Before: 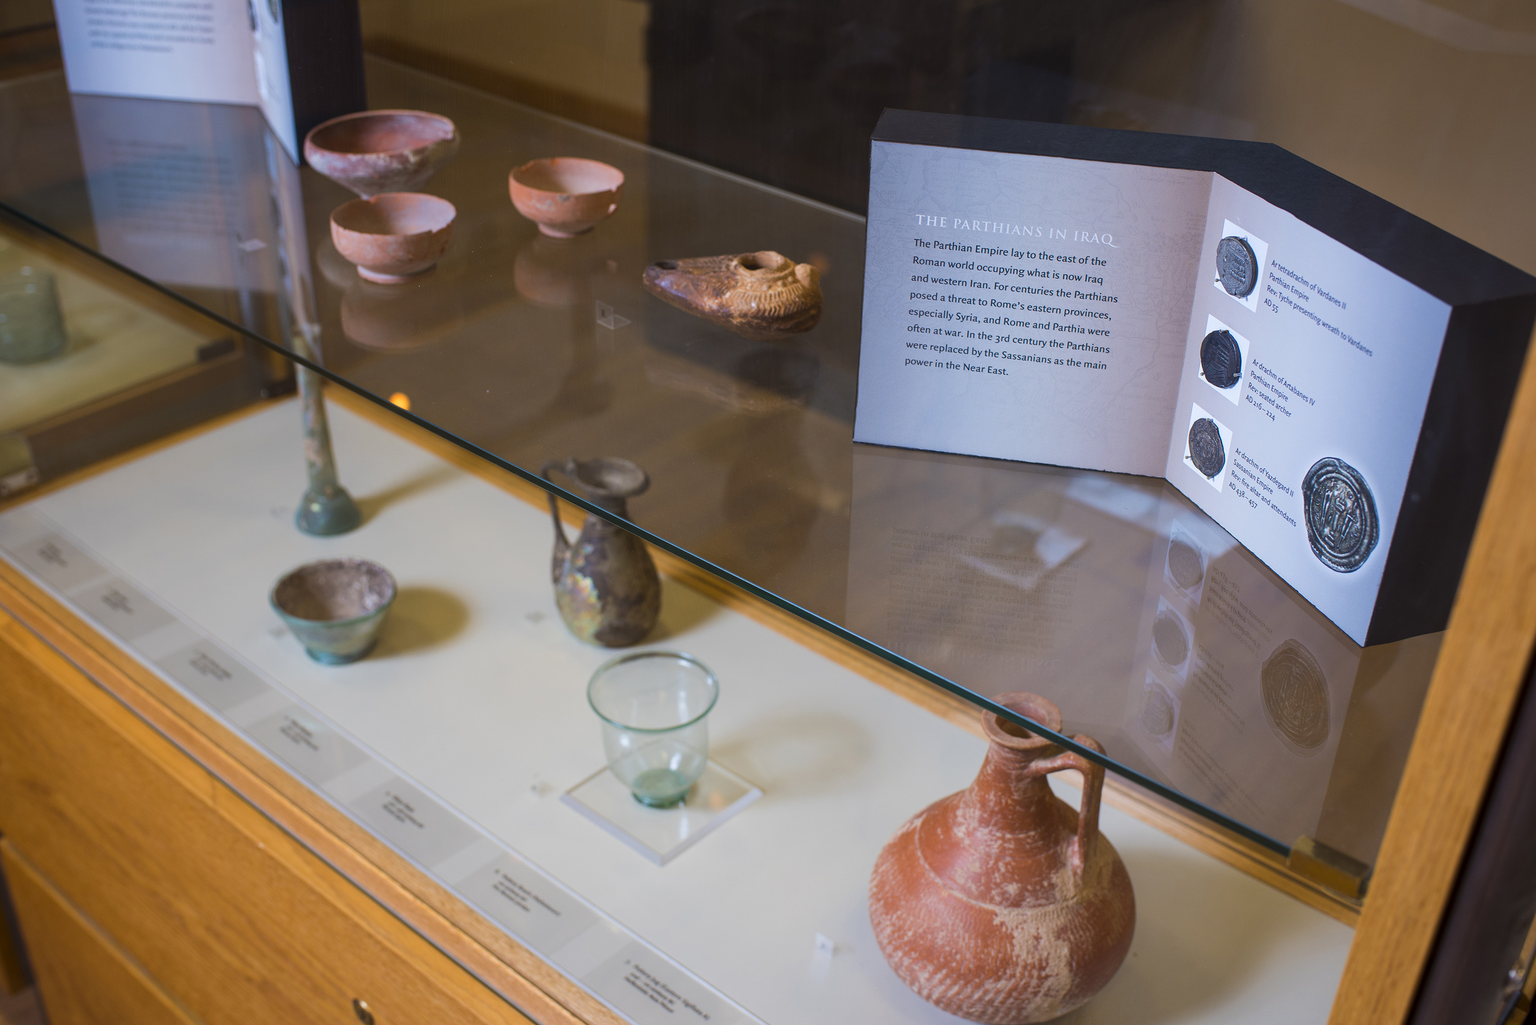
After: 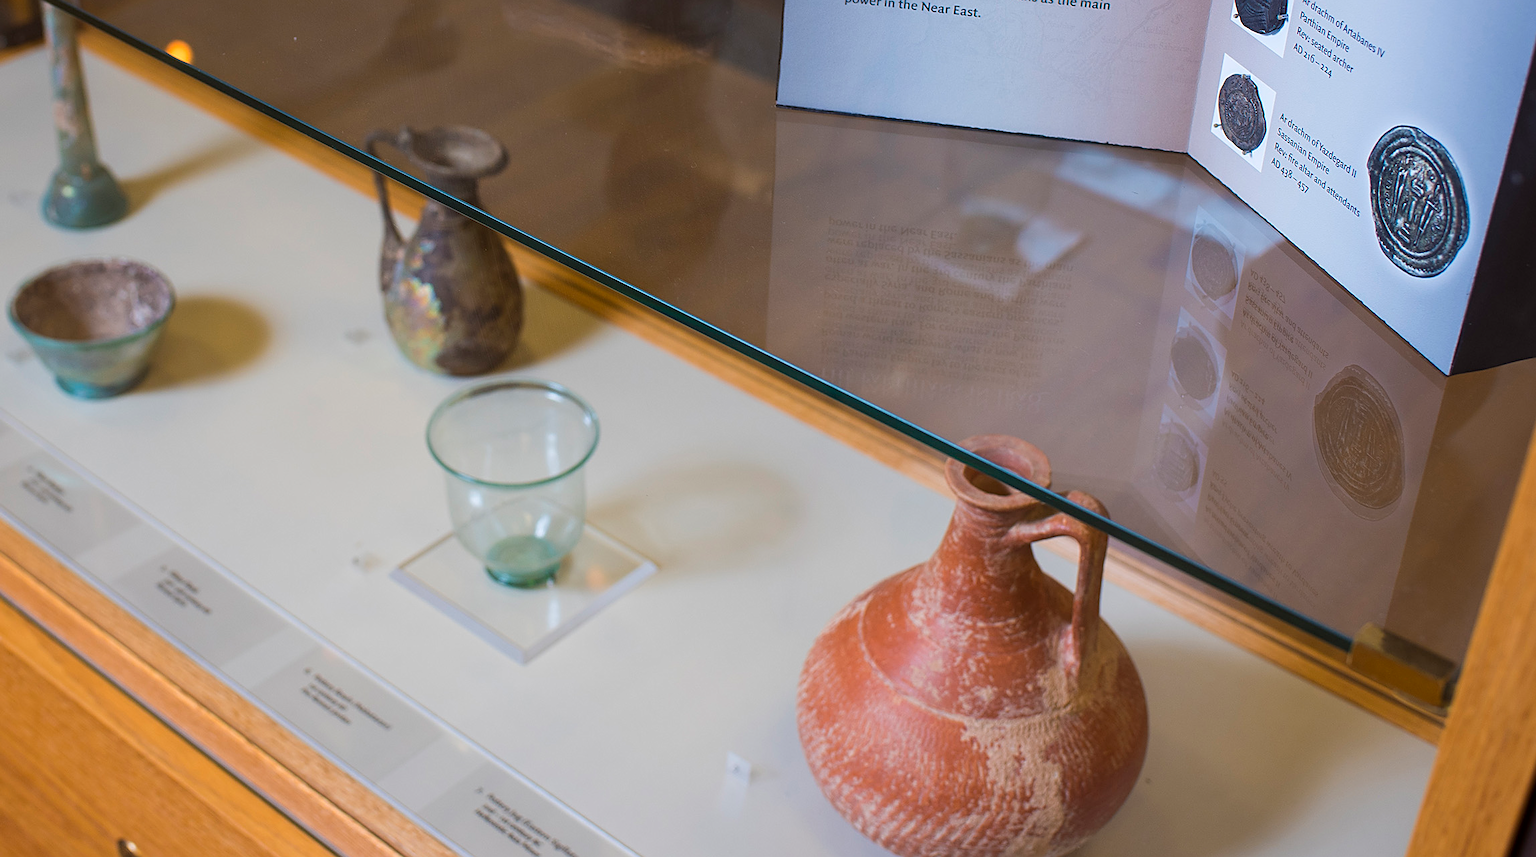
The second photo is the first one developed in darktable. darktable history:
crop and rotate: left 17.2%, top 35.367%, right 6.867%, bottom 1.055%
sharpen: amount 0.478
